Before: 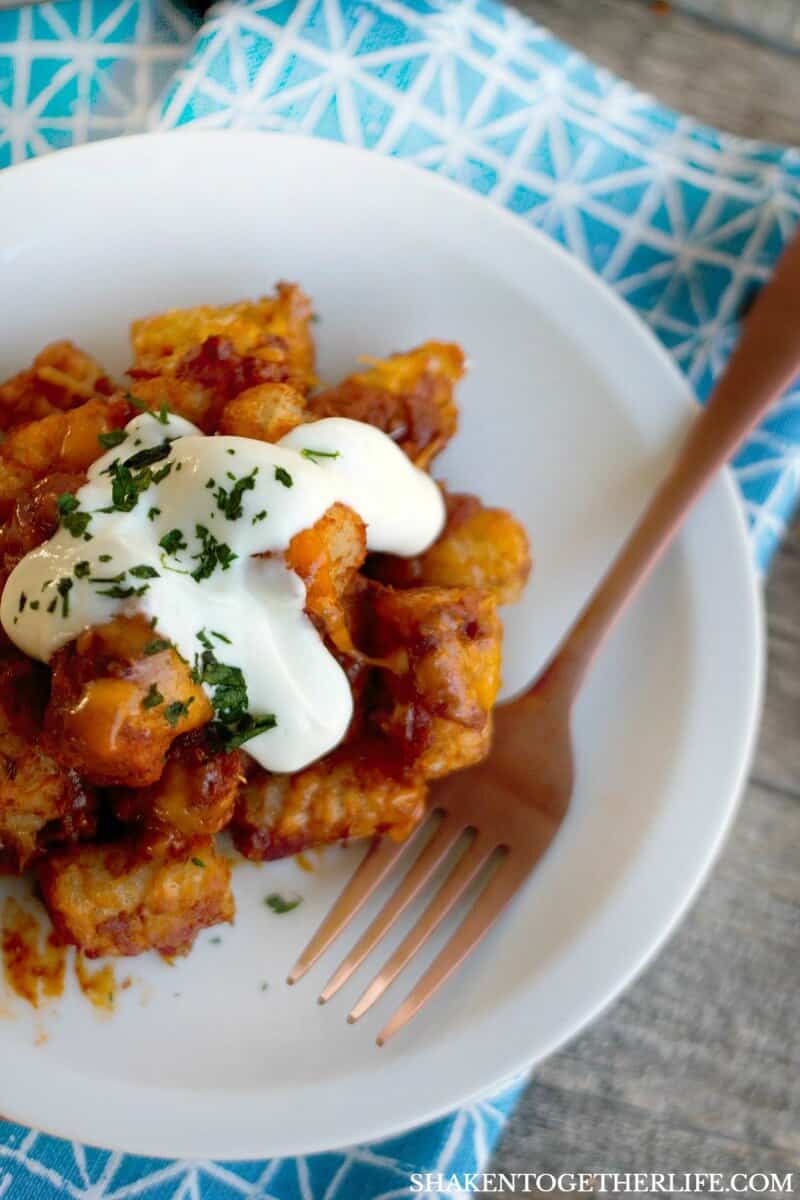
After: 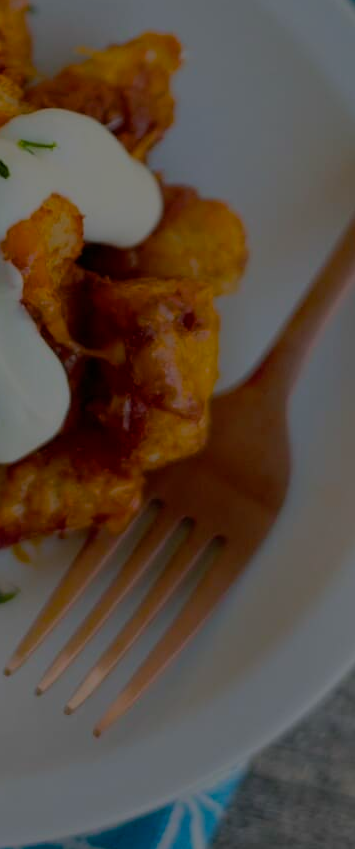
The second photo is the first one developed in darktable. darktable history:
crop: left 35.44%, top 25.772%, right 20.073%, bottom 3.439%
color balance rgb: linear chroma grading › shadows -8.517%, linear chroma grading › global chroma 9.864%, perceptual saturation grading › global saturation 25.709%, perceptual brilliance grading › global brilliance -47.562%
